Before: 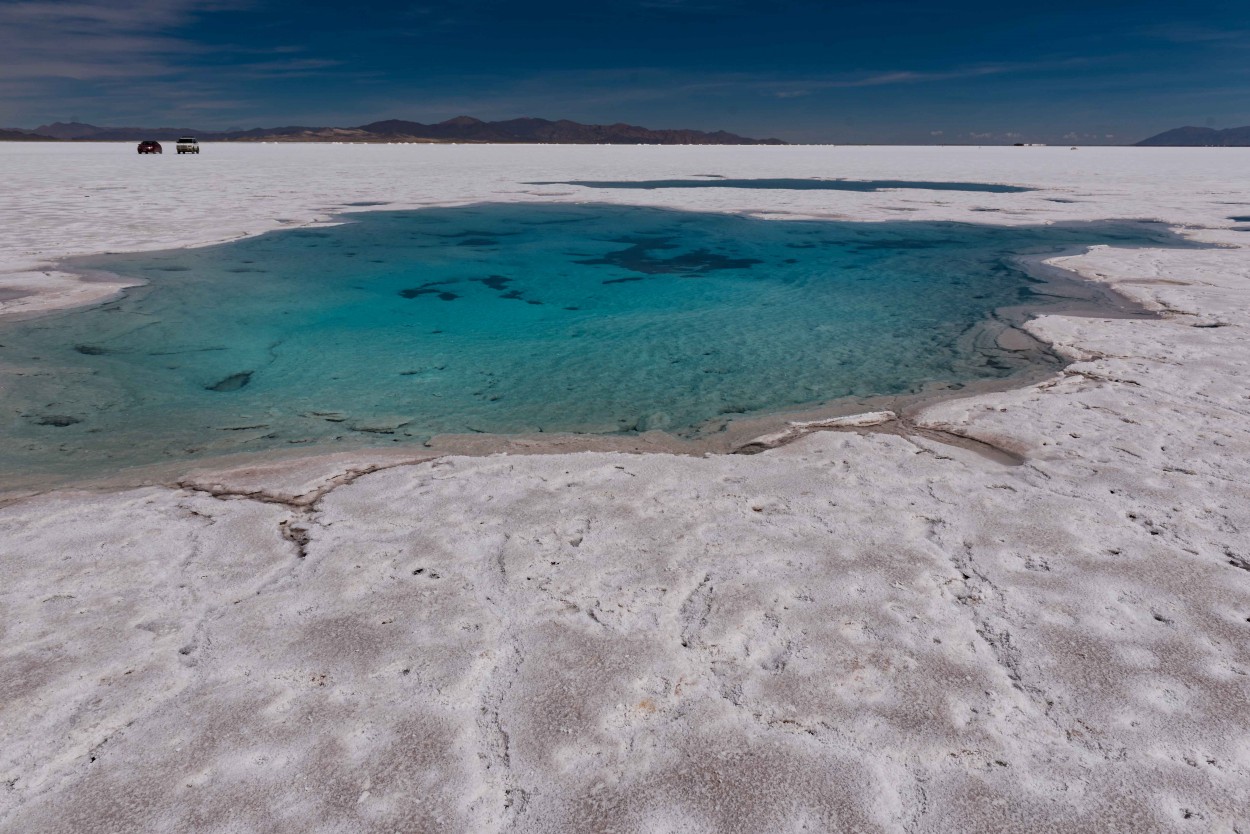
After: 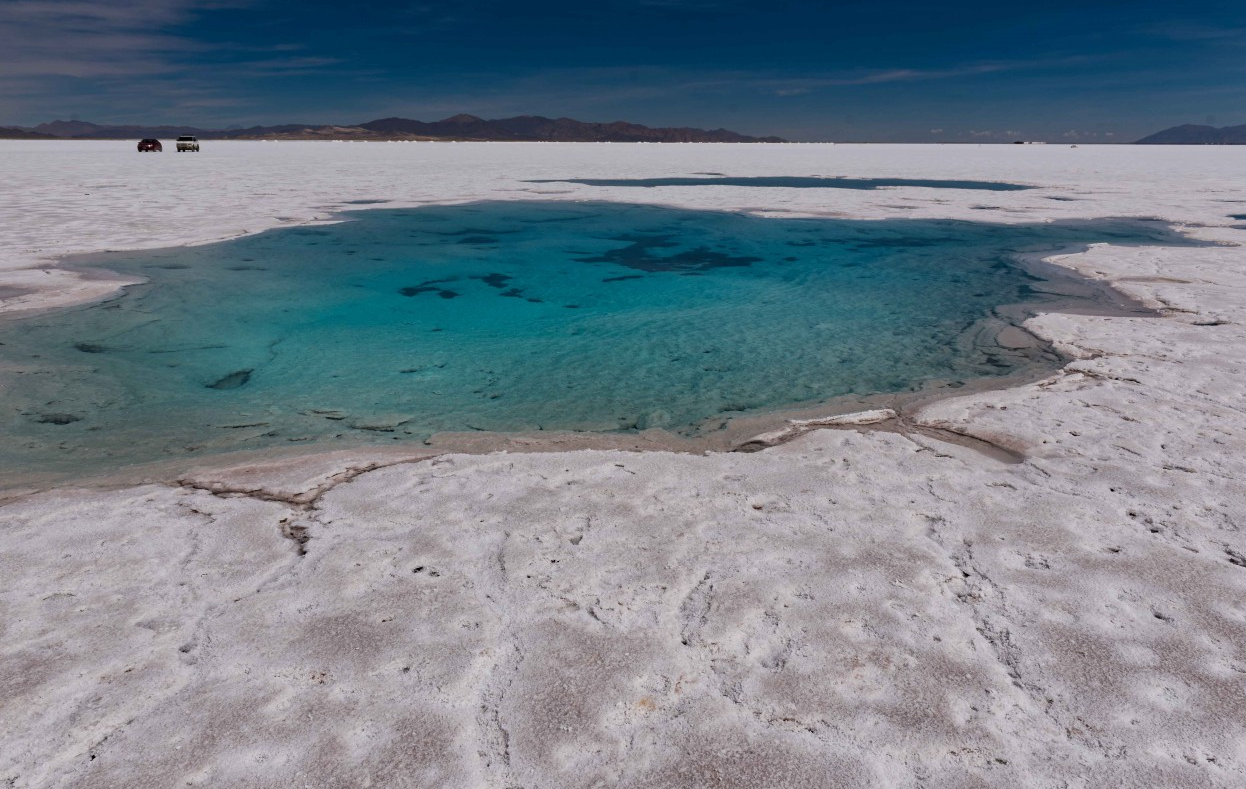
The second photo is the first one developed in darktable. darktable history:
crop: top 0.29%, right 0.259%, bottom 5.106%
